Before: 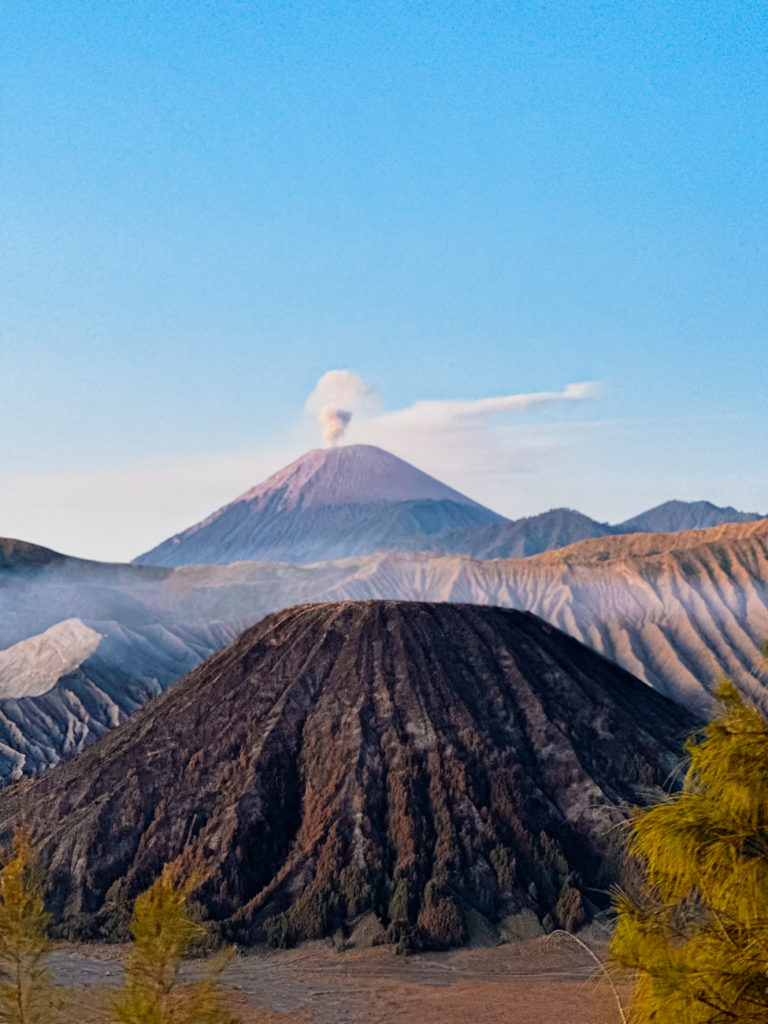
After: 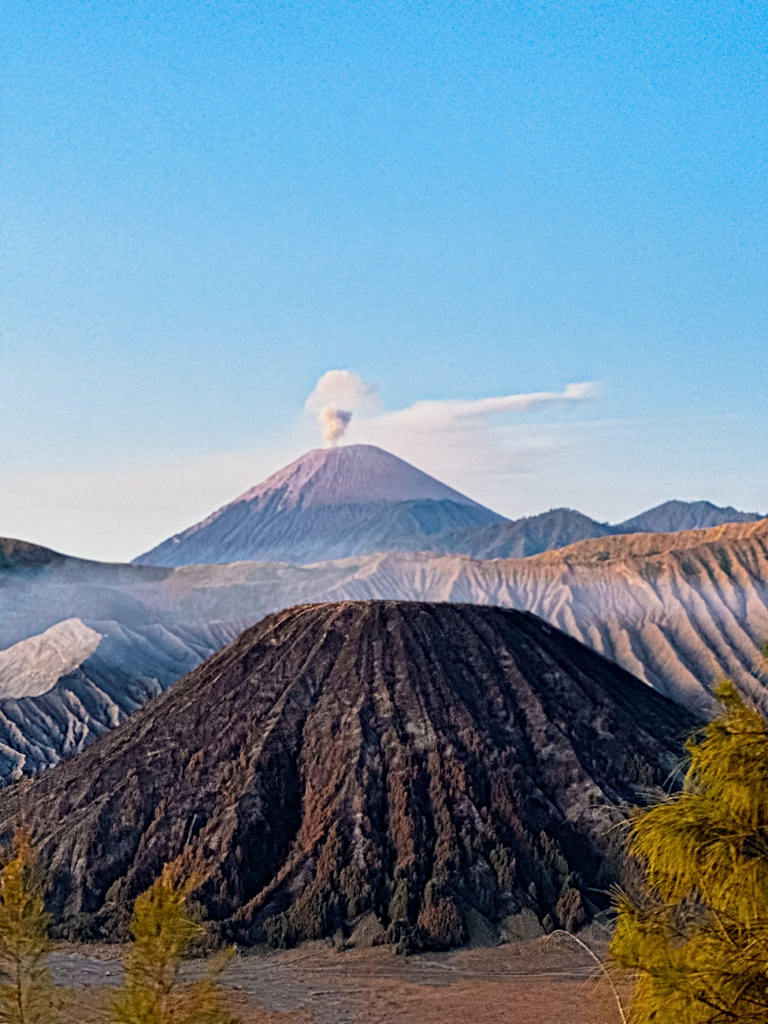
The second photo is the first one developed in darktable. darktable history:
contrast equalizer: y [[0.5, 0.5, 0.5, 0.539, 0.64, 0.611], [0.5 ×6], [0.5 ×6], [0 ×6], [0 ×6]]
